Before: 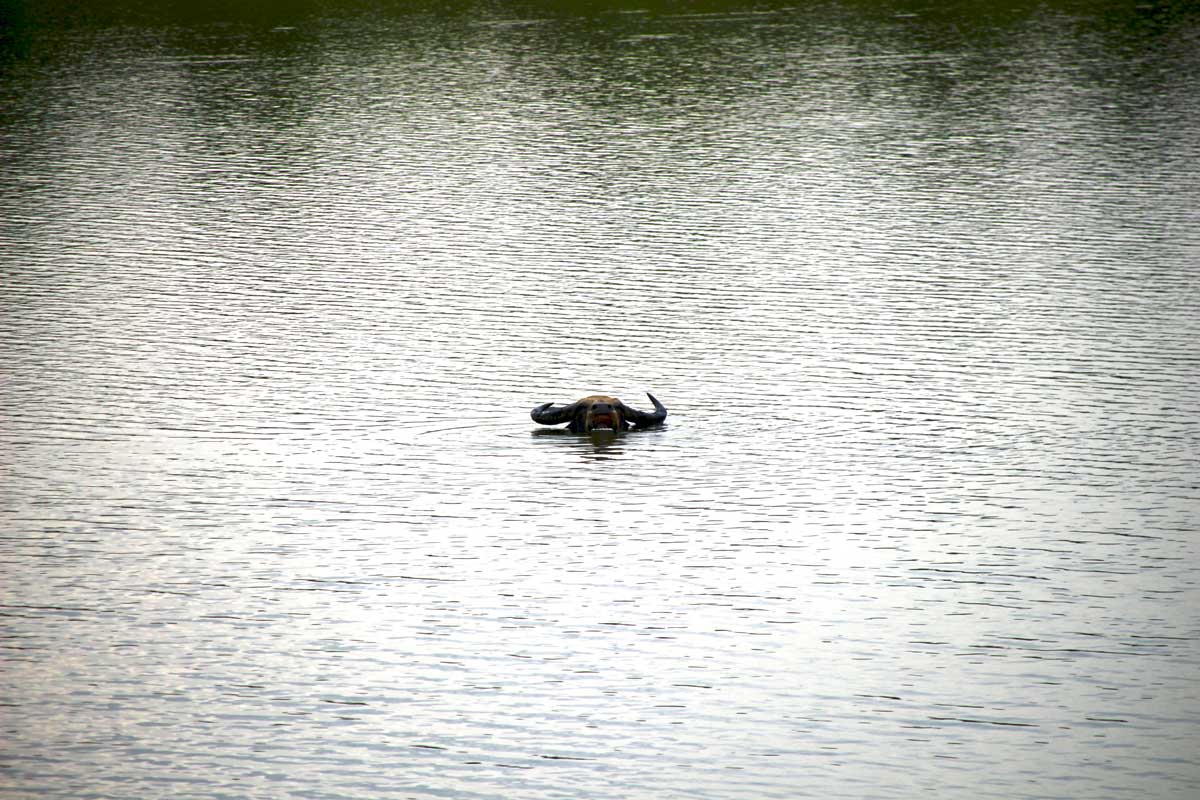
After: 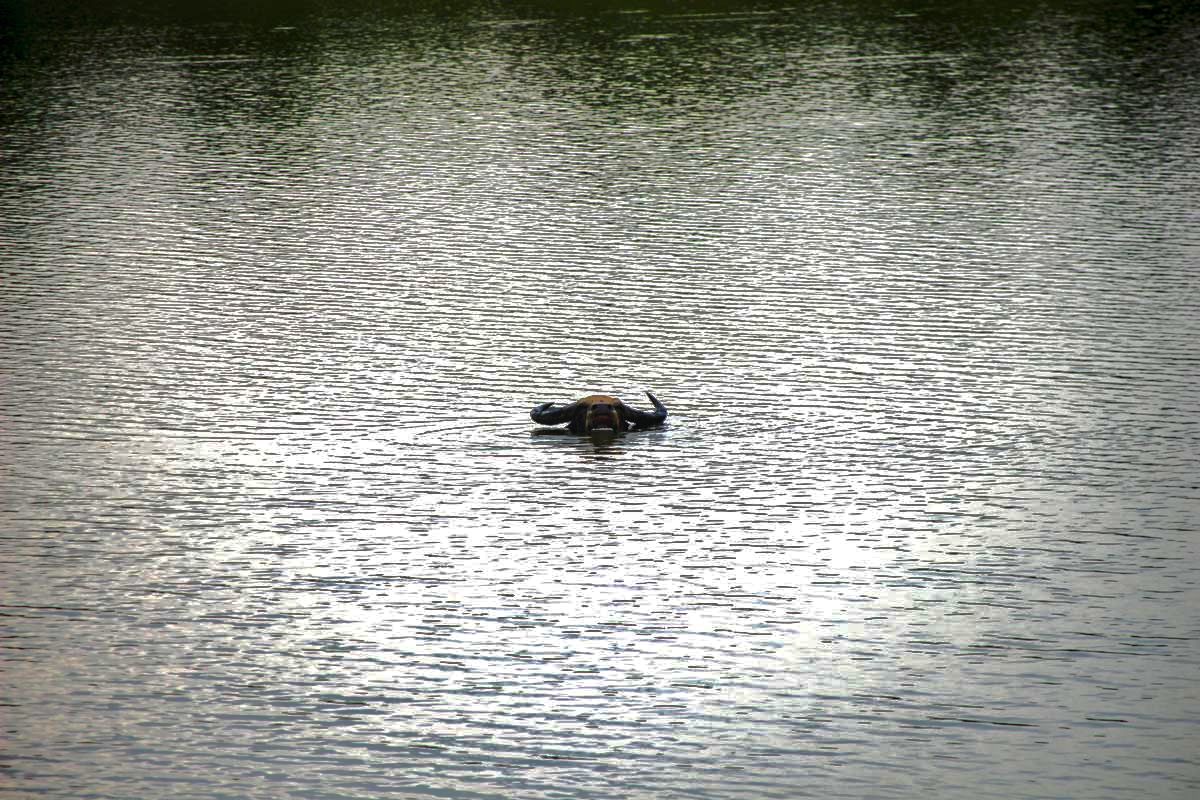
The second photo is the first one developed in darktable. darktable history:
shadows and highlights: shadows 25, highlights -70
local contrast: on, module defaults
tone curve: curves: ch0 [(0, 0) (0.003, 0.008) (0.011, 0.011) (0.025, 0.014) (0.044, 0.021) (0.069, 0.029) (0.1, 0.042) (0.136, 0.06) (0.177, 0.09) (0.224, 0.126) (0.277, 0.177) (0.335, 0.243) (0.399, 0.31) (0.468, 0.388) (0.543, 0.484) (0.623, 0.585) (0.709, 0.683) (0.801, 0.775) (0.898, 0.873) (1, 1)], preserve colors none
